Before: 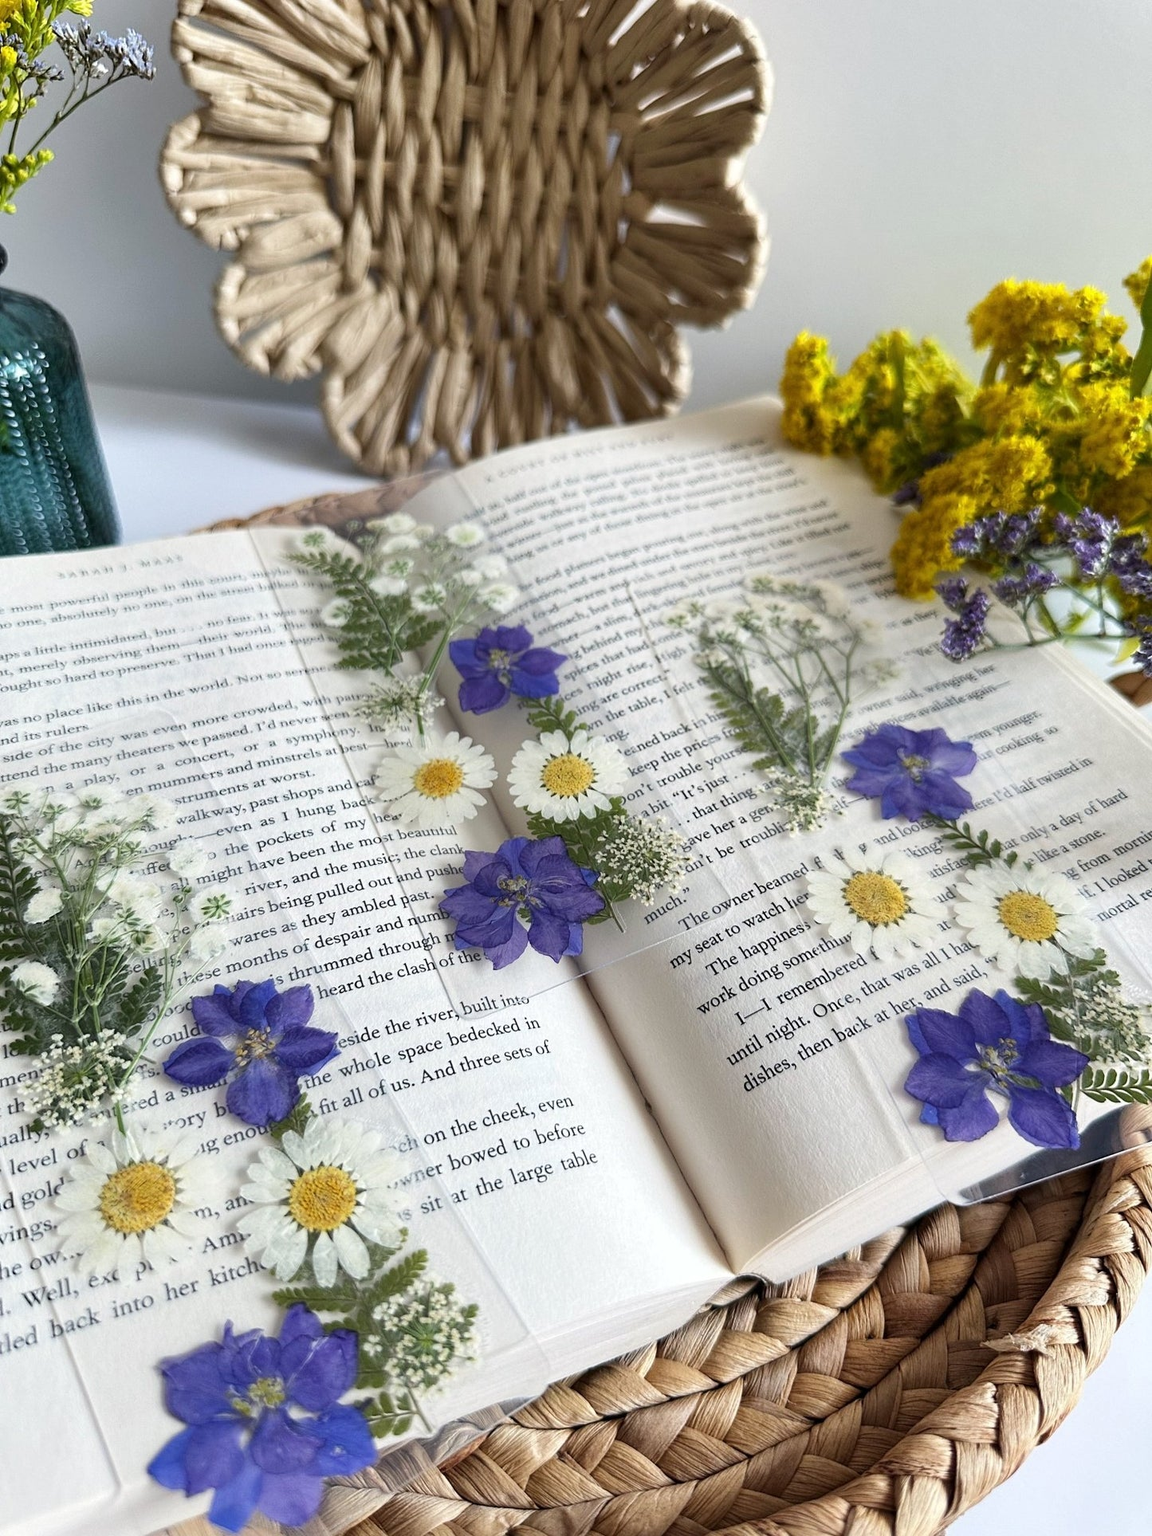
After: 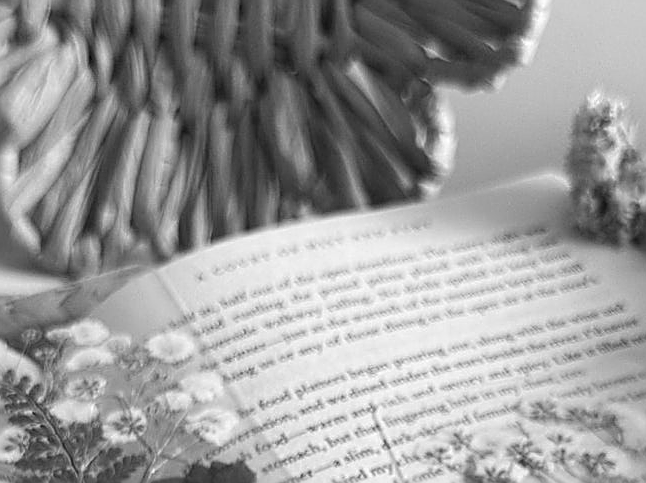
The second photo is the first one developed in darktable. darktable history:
crop: left 28.64%, top 16.832%, right 26.637%, bottom 58.055%
monochrome: a 1.94, b -0.638
white balance: emerald 1
sharpen: amount 0.901
